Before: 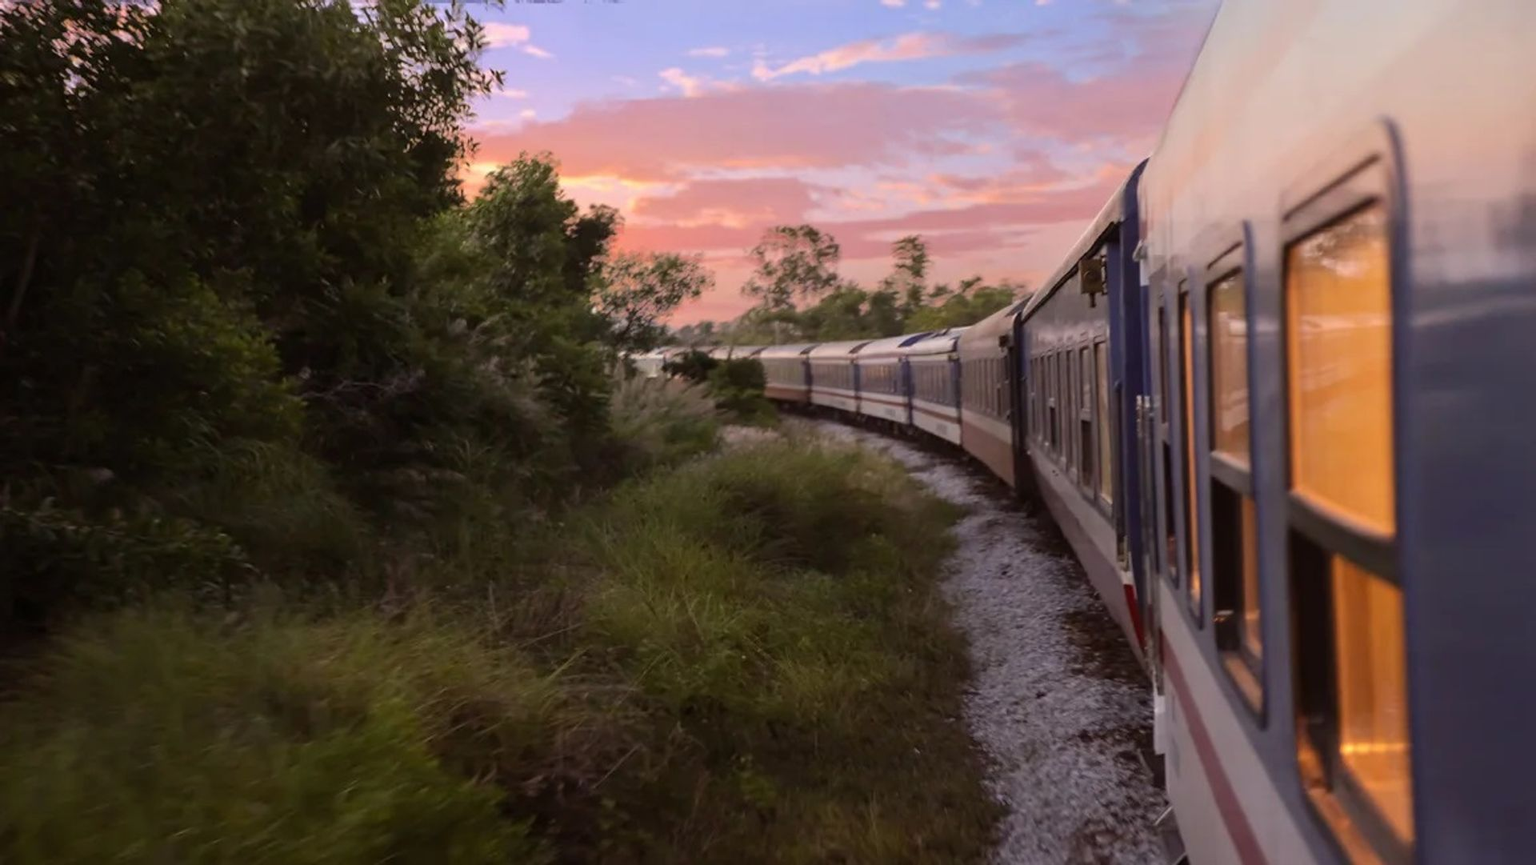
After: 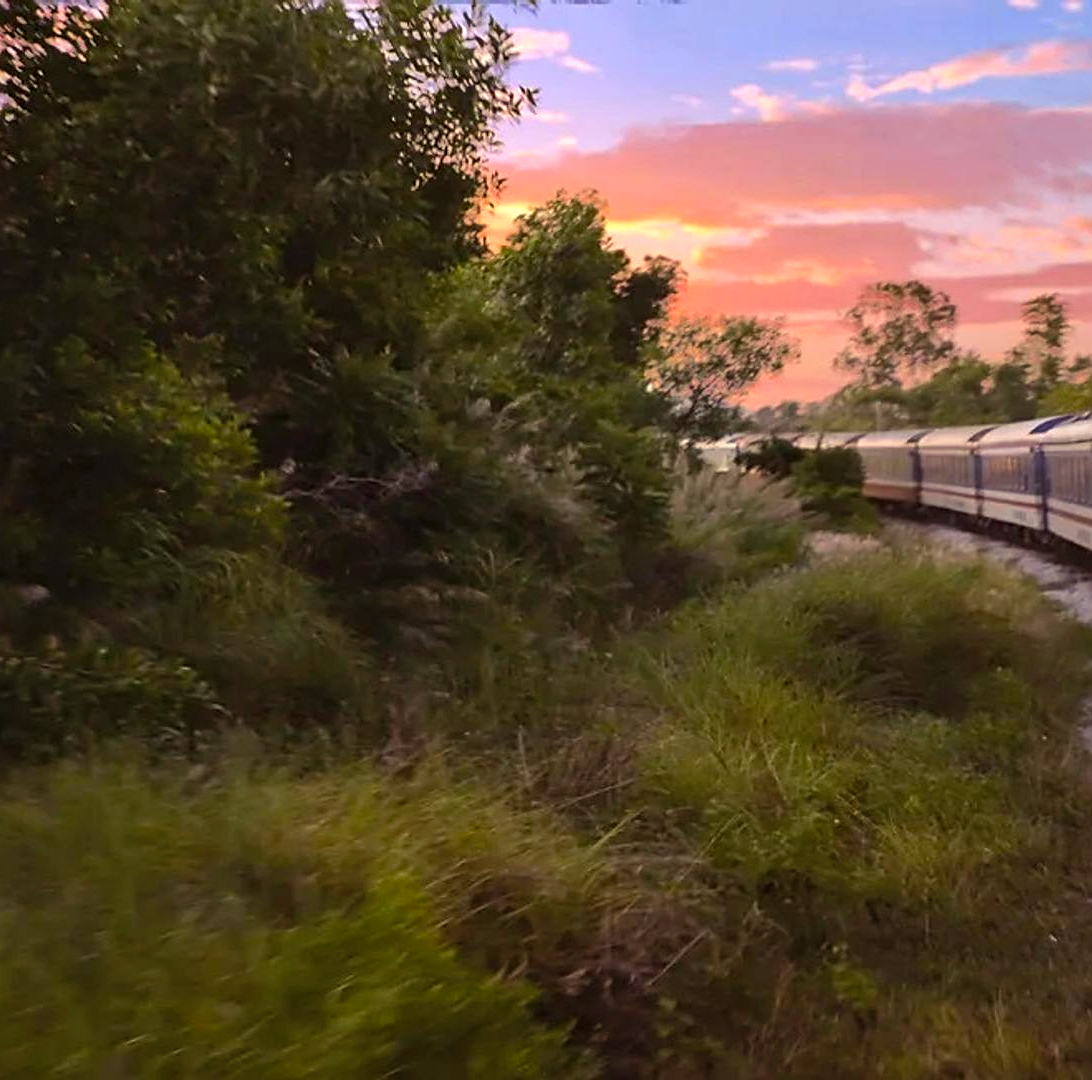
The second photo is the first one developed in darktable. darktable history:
crop: left 4.888%, right 38.197%
exposure: exposure 0.299 EV, compensate exposure bias true, compensate highlight preservation false
shadows and highlights: shadows 43.74, white point adjustment -1.64, soften with gaussian
color balance rgb: highlights gain › luminance 6.137%, highlights gain › chroma 2.611%, highlights gain › hue 90.45°, linear chroma grading › global chroma 22.561%, perceptual saturation grading › global saturation 0.441%, global vibrance 9.285%
sharpen: amount 0.495
